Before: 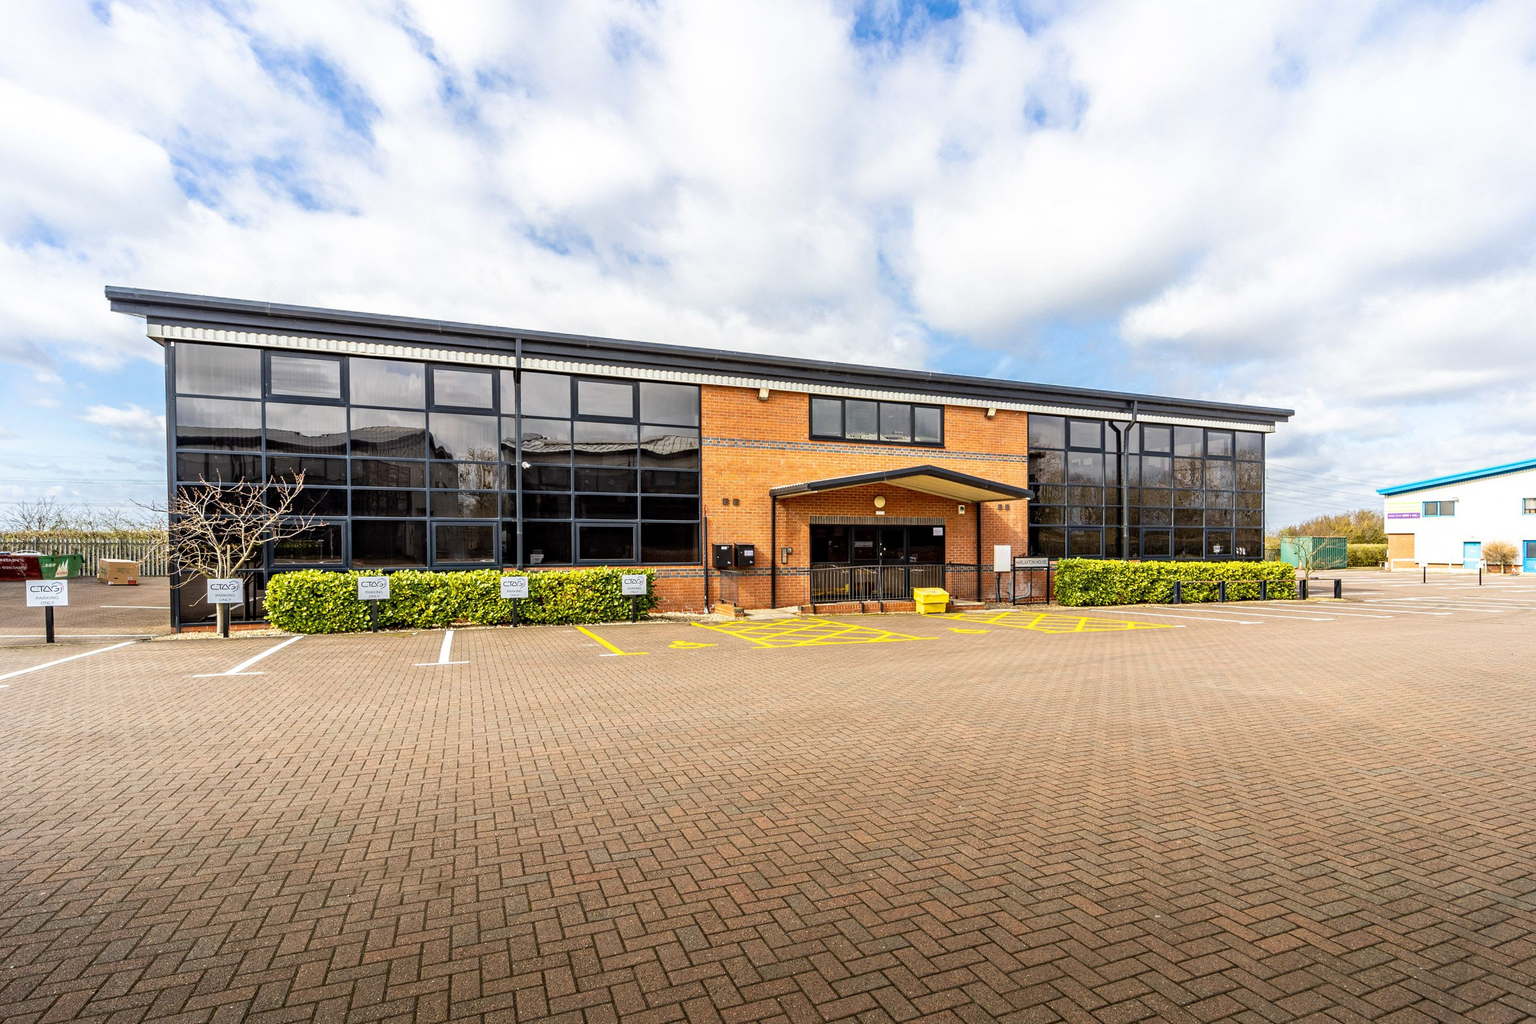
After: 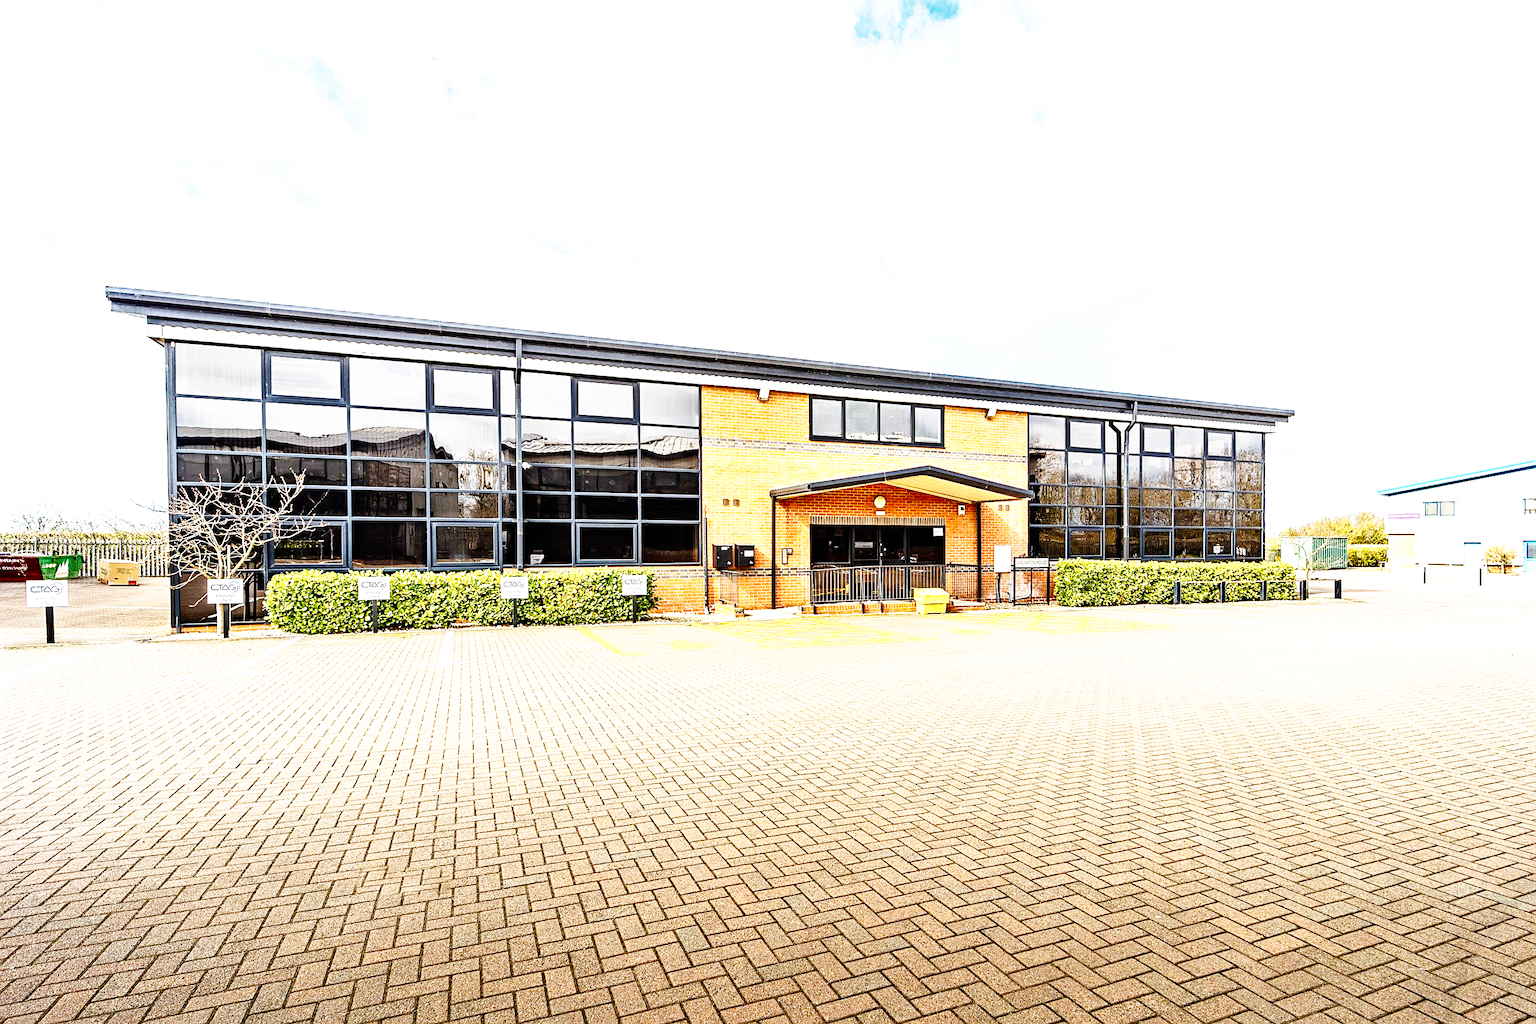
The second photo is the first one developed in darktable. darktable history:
base curve: curves: ch0 [(0, 0) (0.007, 0.004) (0.027, 0.03) (0.046, 0.07) (0.207, 0.54) (0.442, 0.872) (0.673, 0.972) (1, 1)], preserve colors none
shadows and highlights: soften with gaussian
sharpen: on, module defaults
exposure: exposure 0.722 EV, compensate highlight preservation false
